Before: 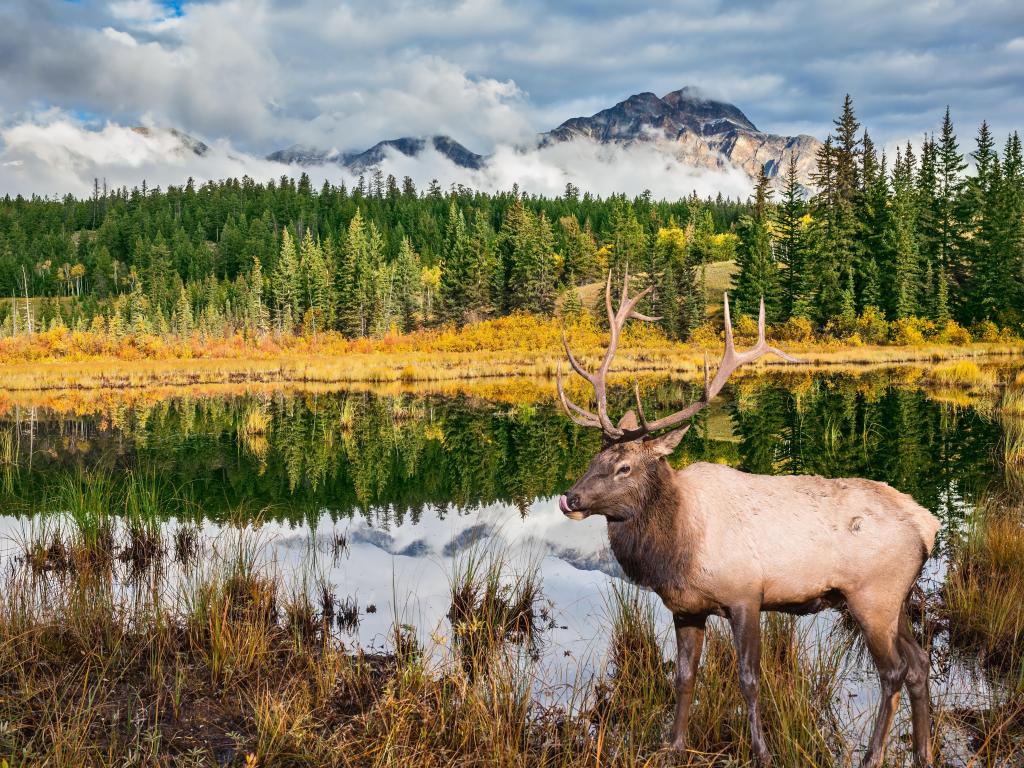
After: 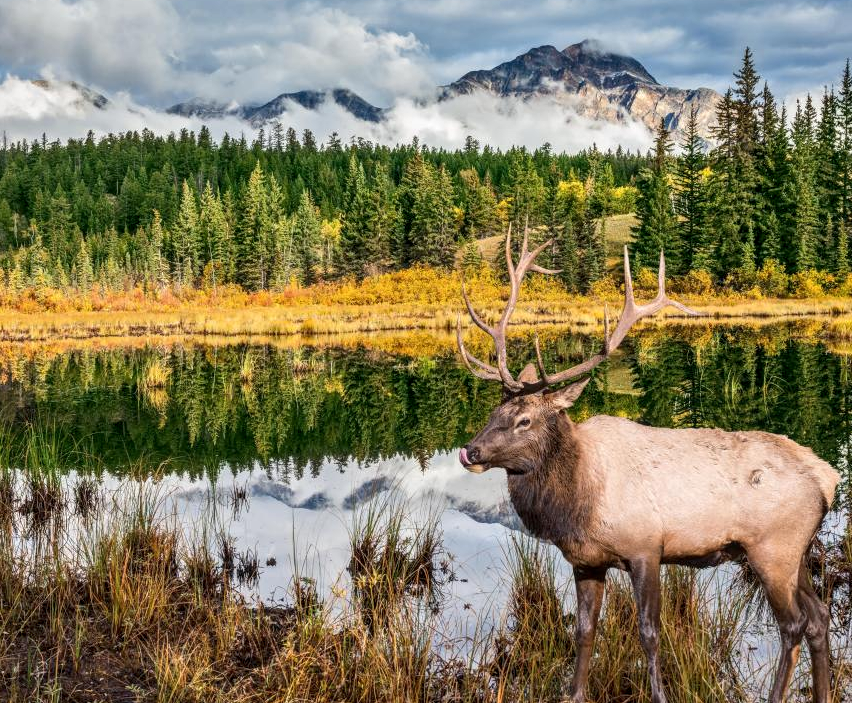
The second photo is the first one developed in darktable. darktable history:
local contrast: detail 130%
crop: left 9.771%, top 6.246%, right 6.99%, bottom 2.141%
